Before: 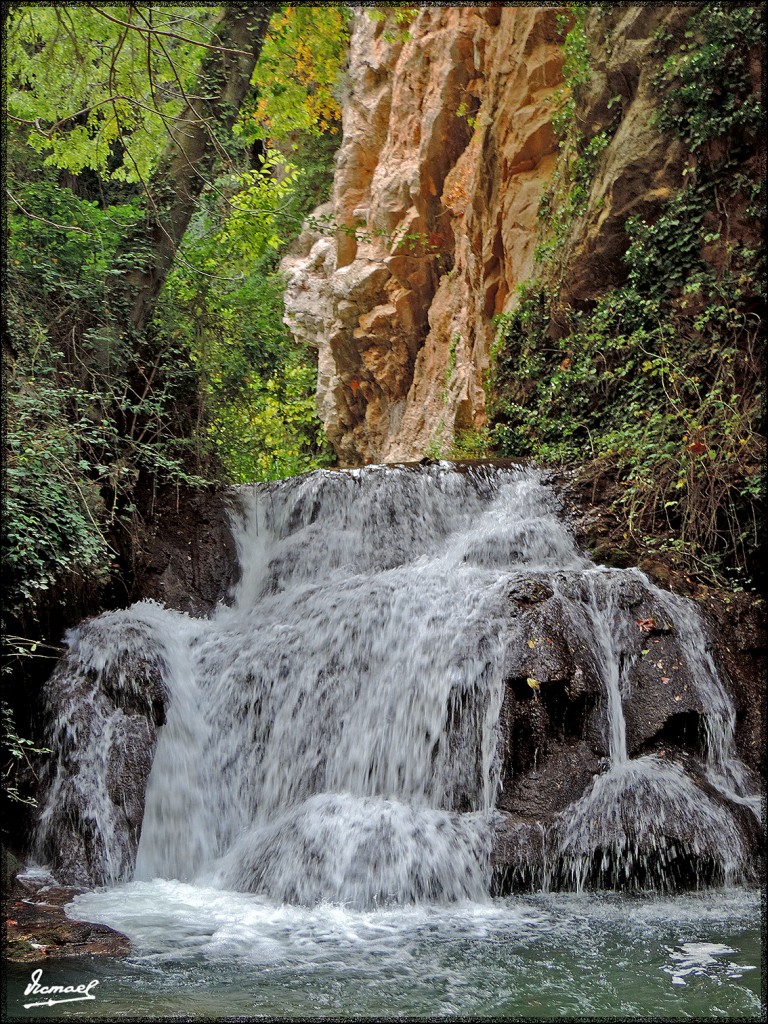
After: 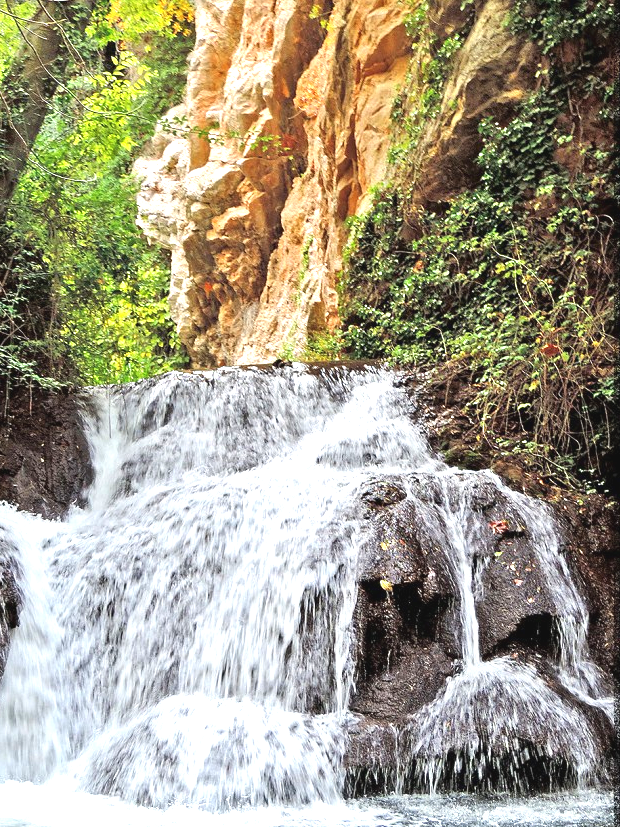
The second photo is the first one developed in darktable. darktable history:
crop: left 19.159%, top 9.58%, bottom 9.58%
exposure: black level correction -0.002, exposure 1.35 EV, compensate highlight preservation false
